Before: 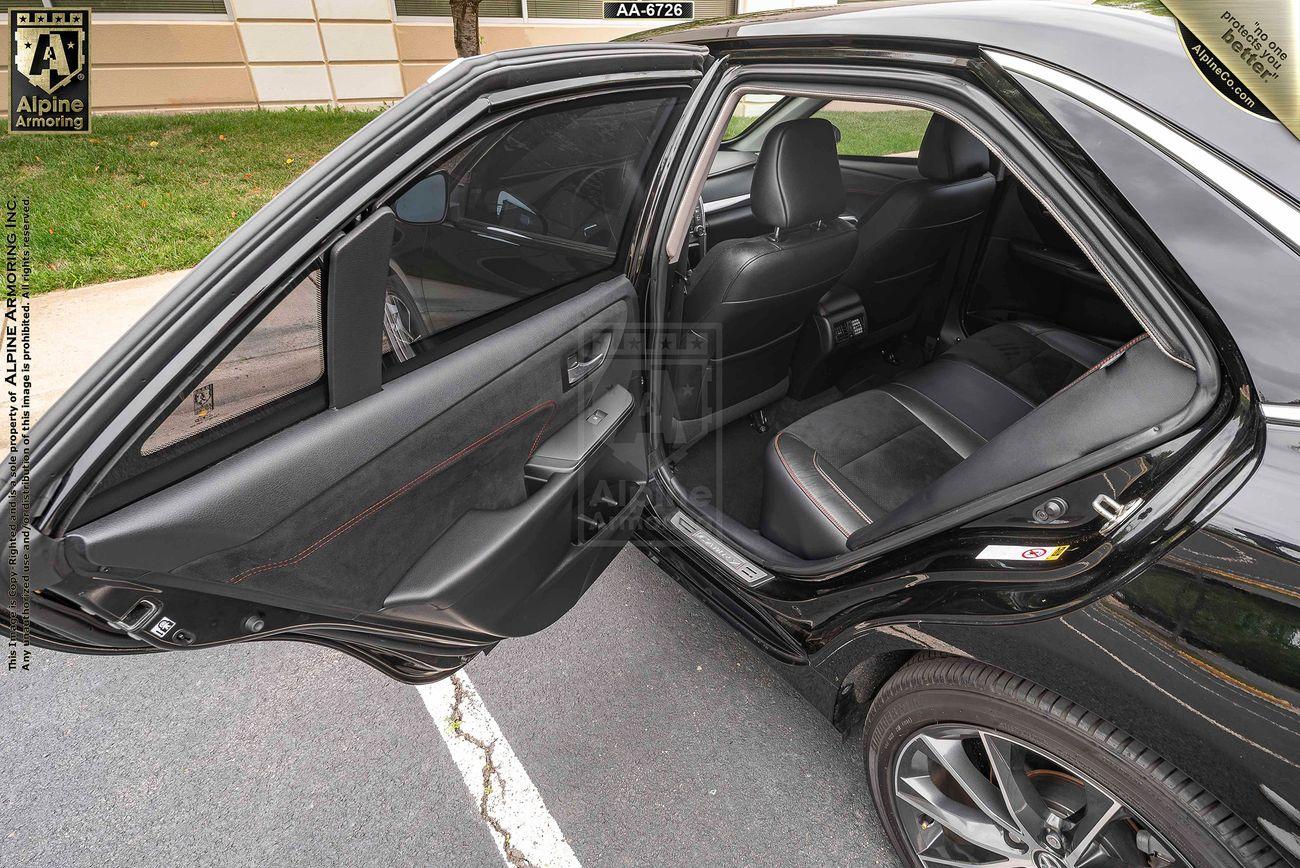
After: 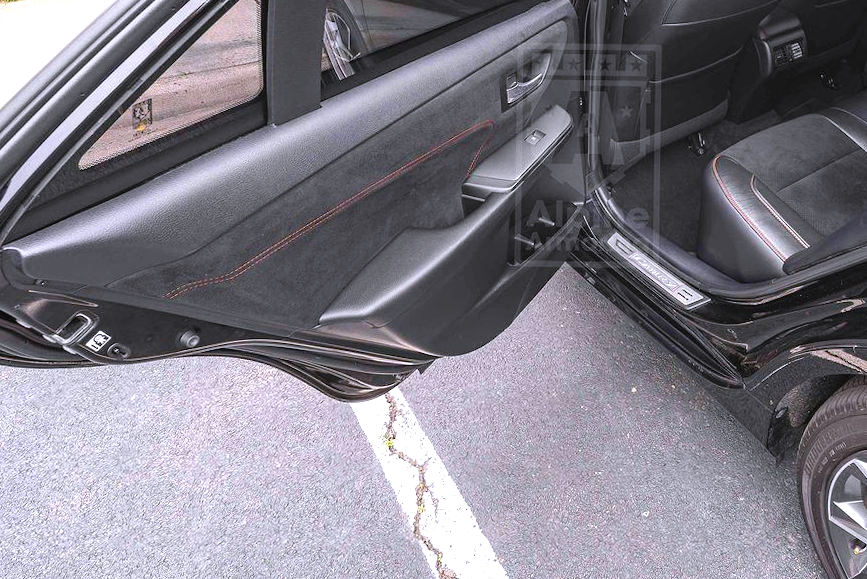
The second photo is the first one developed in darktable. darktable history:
exposure: black level correction -0.002, exposure 0.54 EV, compensate highlight preservation false
white balance: red 1.004, blue 1.096
crop and rotate: angle -0.82°, left 3.85%, top 31.828%, right 27.992%
